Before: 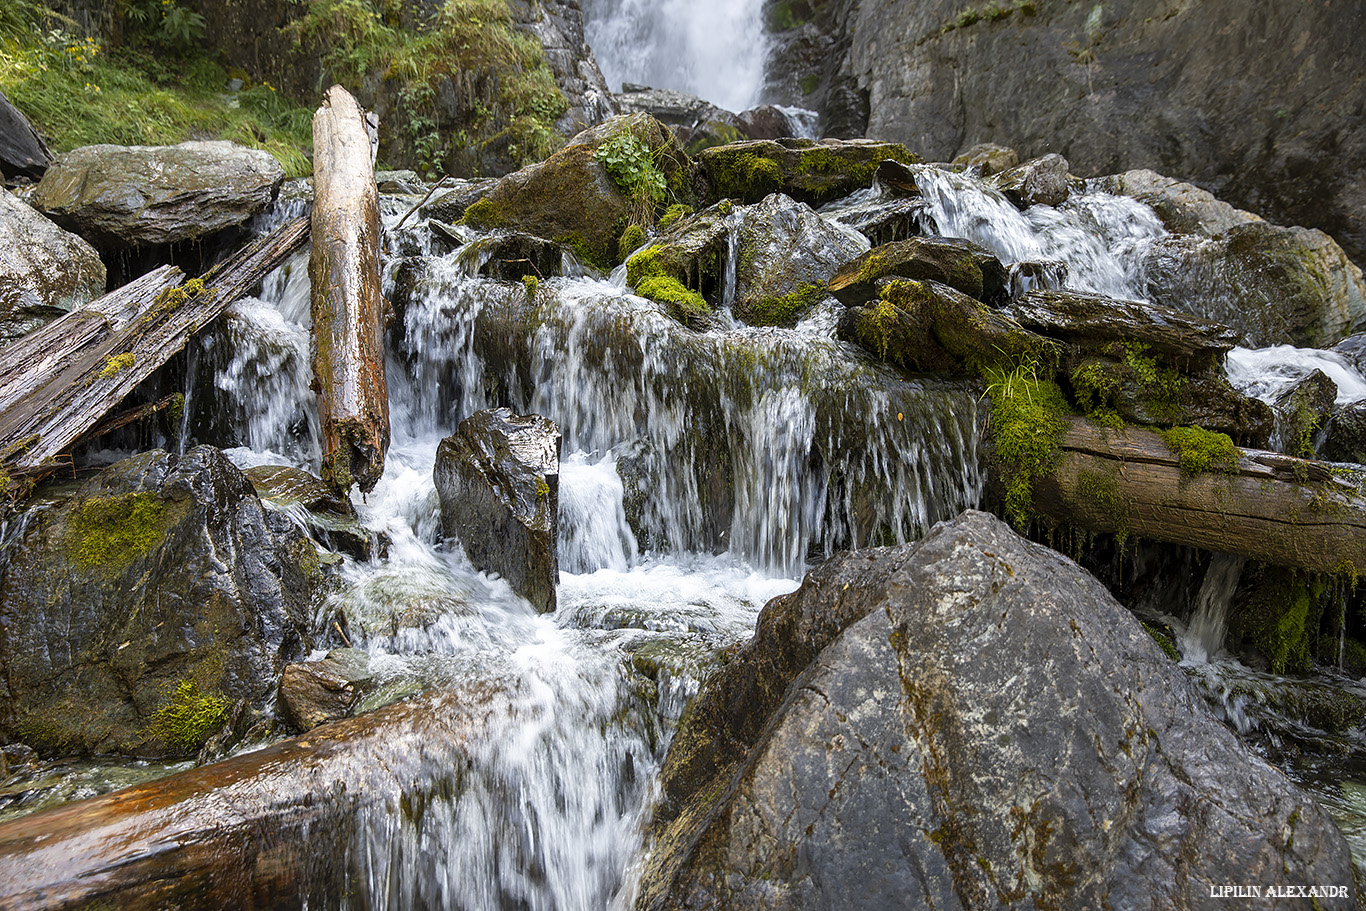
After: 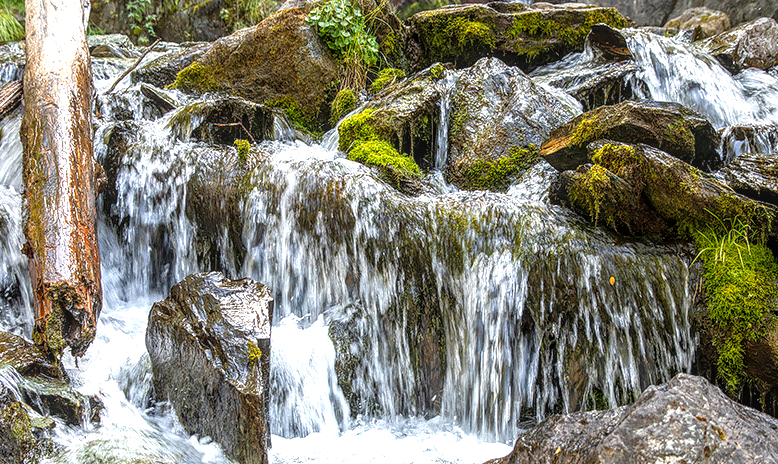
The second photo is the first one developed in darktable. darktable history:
exposure: exposure 0.654 EV, compensate highlight preservation false
local contrast: highlights 4%, shadows 1%, detail 133%
crop: left 21.116%, top 15.036%, right 21.899%, bottom 33.995%
